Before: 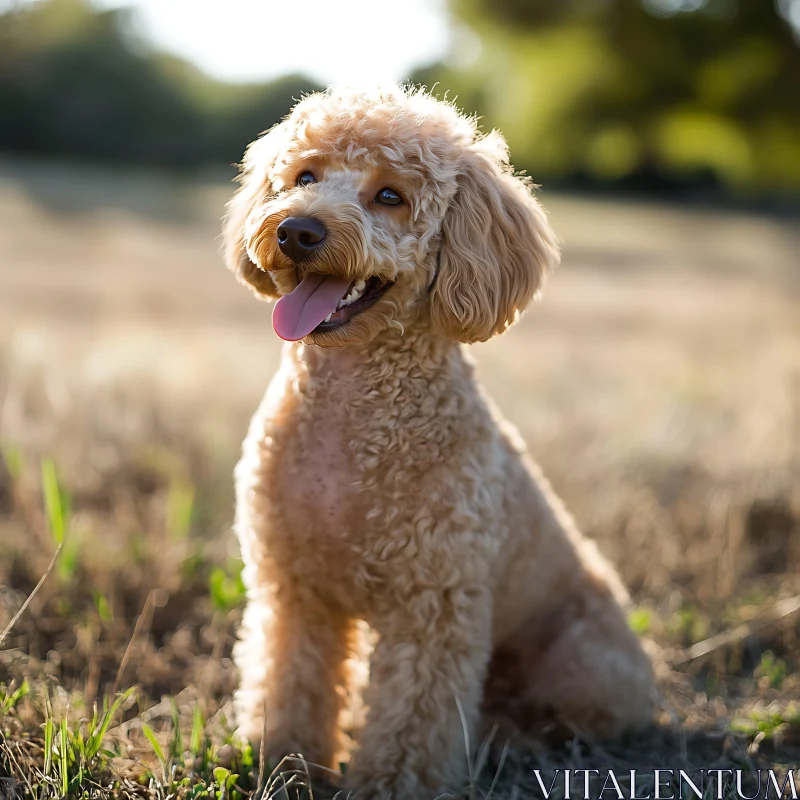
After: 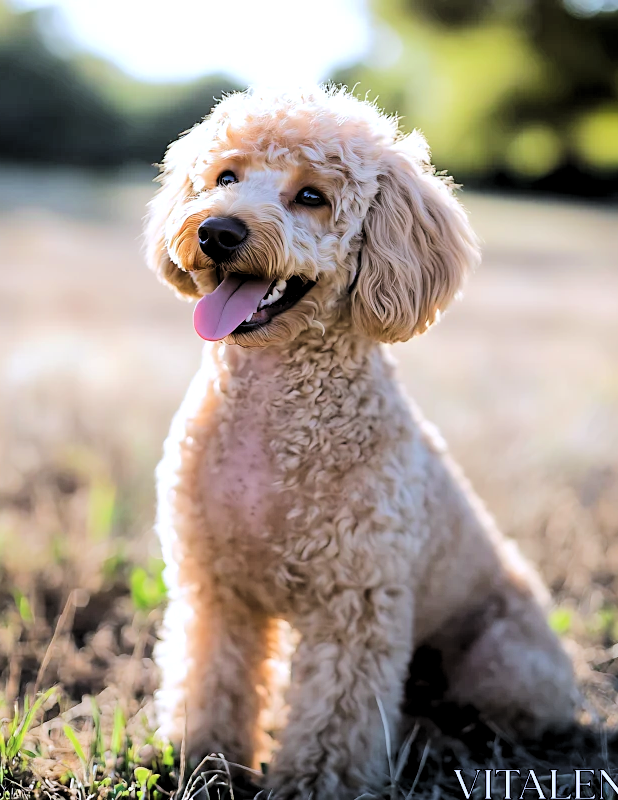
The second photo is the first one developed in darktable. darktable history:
crop: left 9.899%, right 12.736%
levels: levels [0.116, 0.574, 1]
color calibration: illuminant as shot in camera, x 0.369, y 0.382, temperature 4319.9 K
tone equalizer: -7 EV 0.147 EV, -6 EV 0.635 EV, -5 EV 1.17 EV, -4 EV 1.36 EV, -3 EV 1.12 EV, -2 EV 0.6 EV, -1 EV 0.163 EV, edges refinement/feathering 500, mask exposure compensation -1.57 EV, preserve details no
